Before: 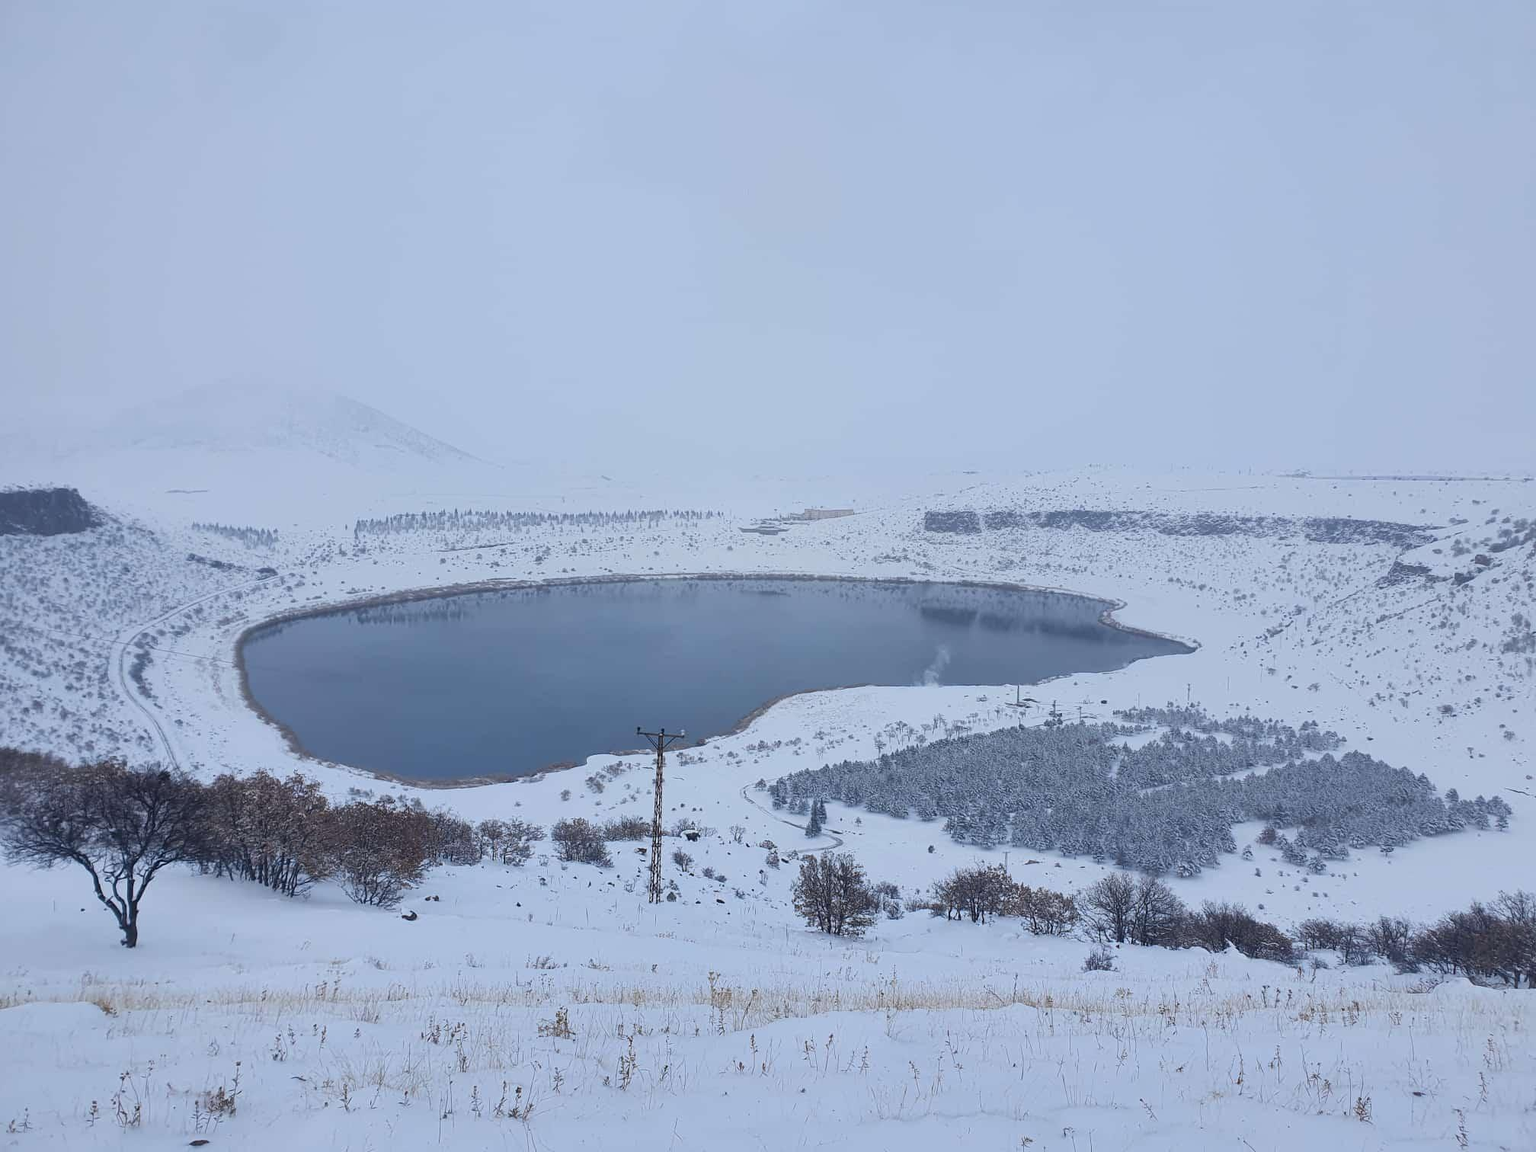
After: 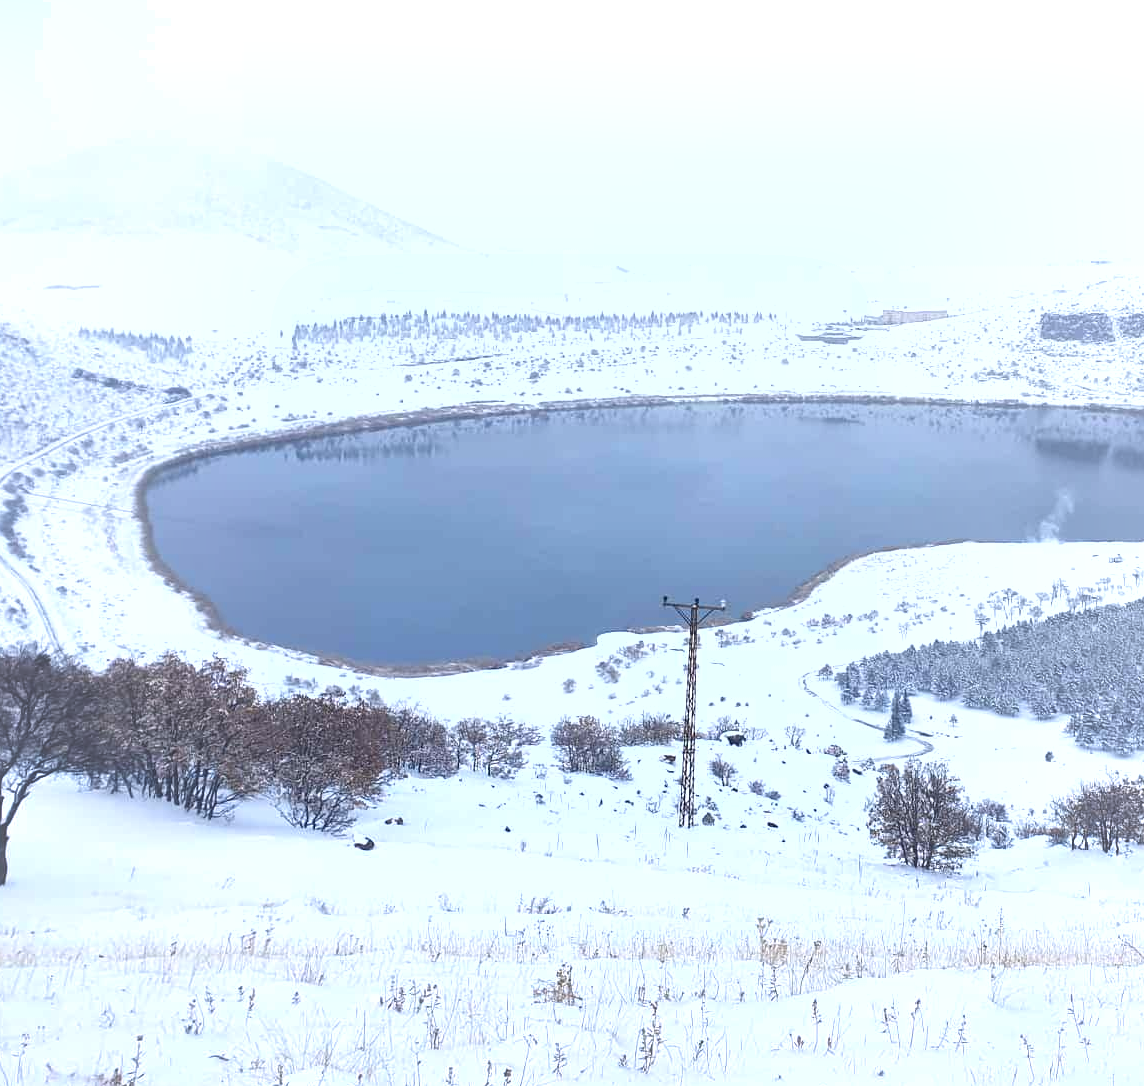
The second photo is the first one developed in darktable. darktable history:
crop: left 8.596%, top 23.723%, right 34.627%, bottom 4.423%
shadows and highlights: radius 328.97, shadows 55.16, highlights -99.53, compress 94.37%, soften with gaussian
exposure: exposure 0.99 EV, compensate exposure bias true, compensate highlight preservation false
vignetting: fall-off start 53.31%, brightness 0.062, saturation -0.001, automatic ratio true, width/height ratio 1.317, shape 0.231, unbound false
